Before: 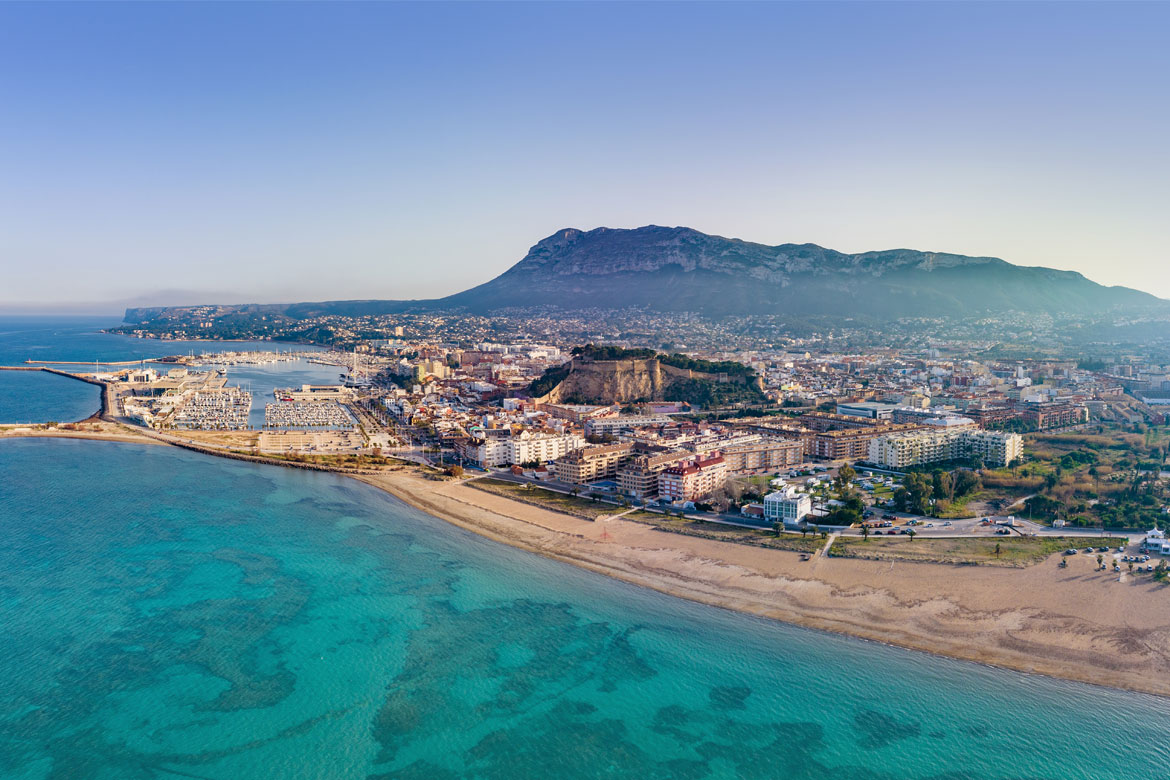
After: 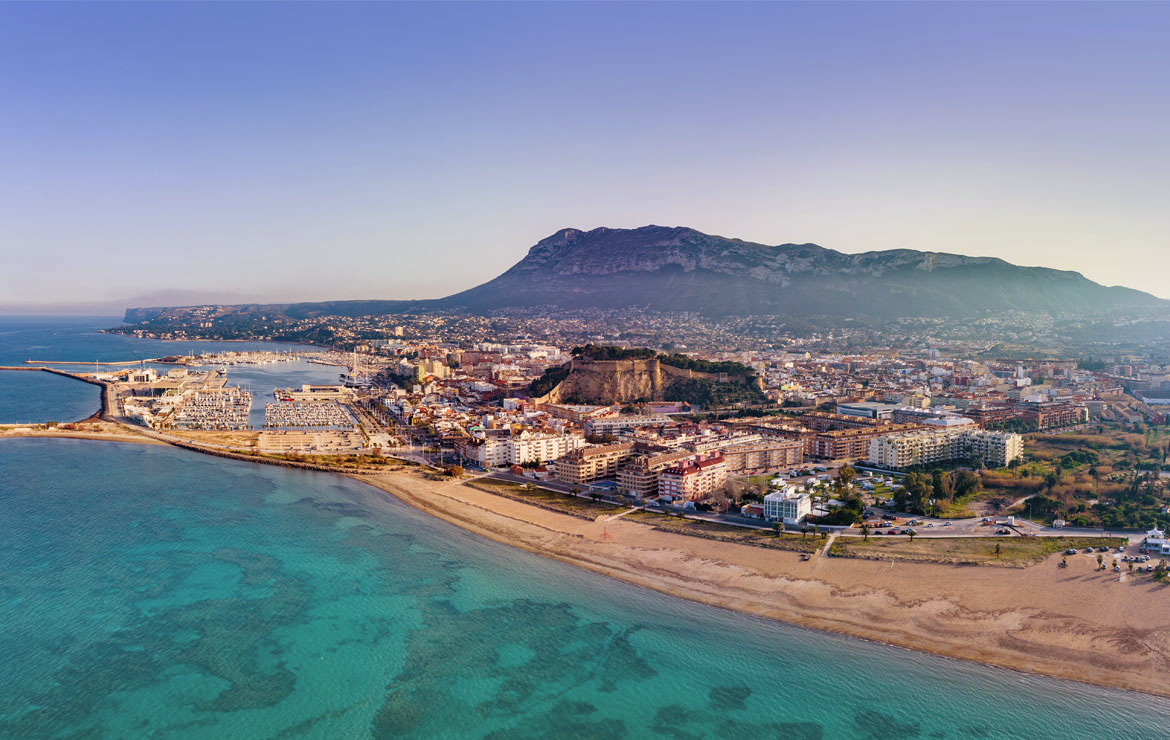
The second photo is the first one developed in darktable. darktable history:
rgb levels: mode RGB, independent channels, levels [[0, 0.5, 1], [0, 0.521, 1], [0, 0.536, 1]]
crop and rotate: top 0%, bottom 5.097%
